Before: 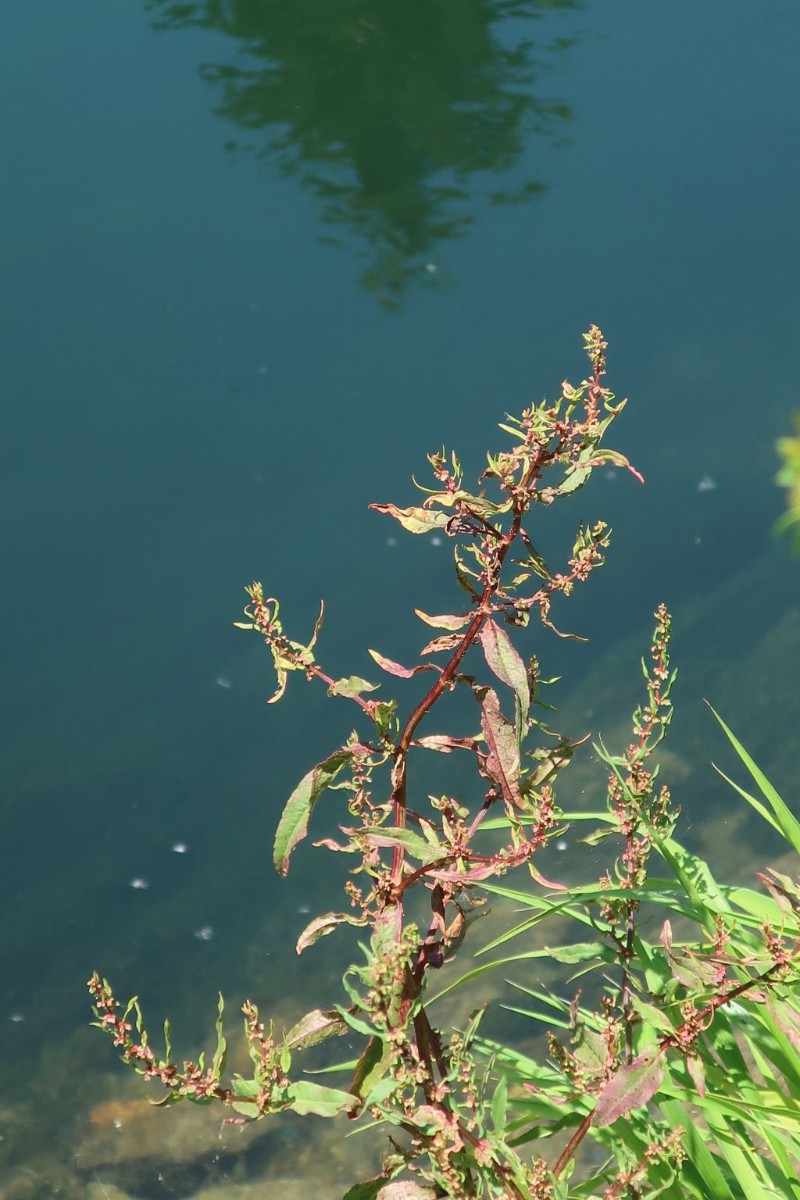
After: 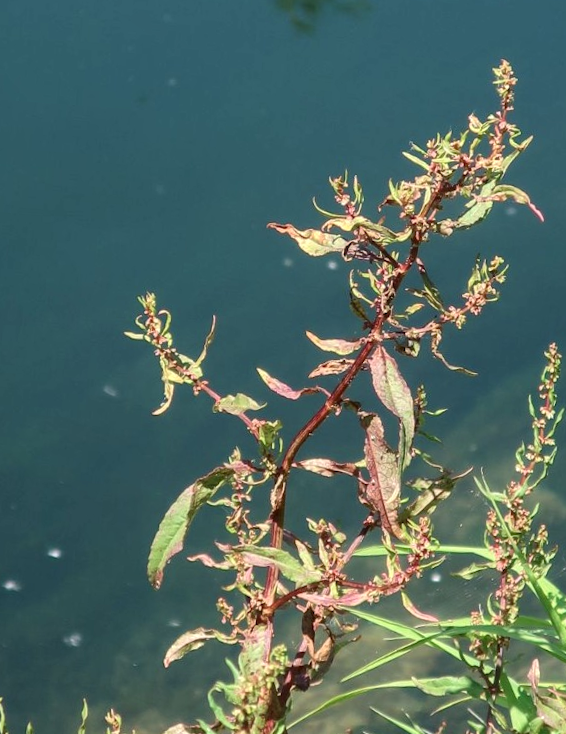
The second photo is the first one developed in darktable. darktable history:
crop and rotate: angle -4.05°, left 9.8%, top 20.507%, right 12.067%, bottom 11.956%
local contrast: detail 130%
